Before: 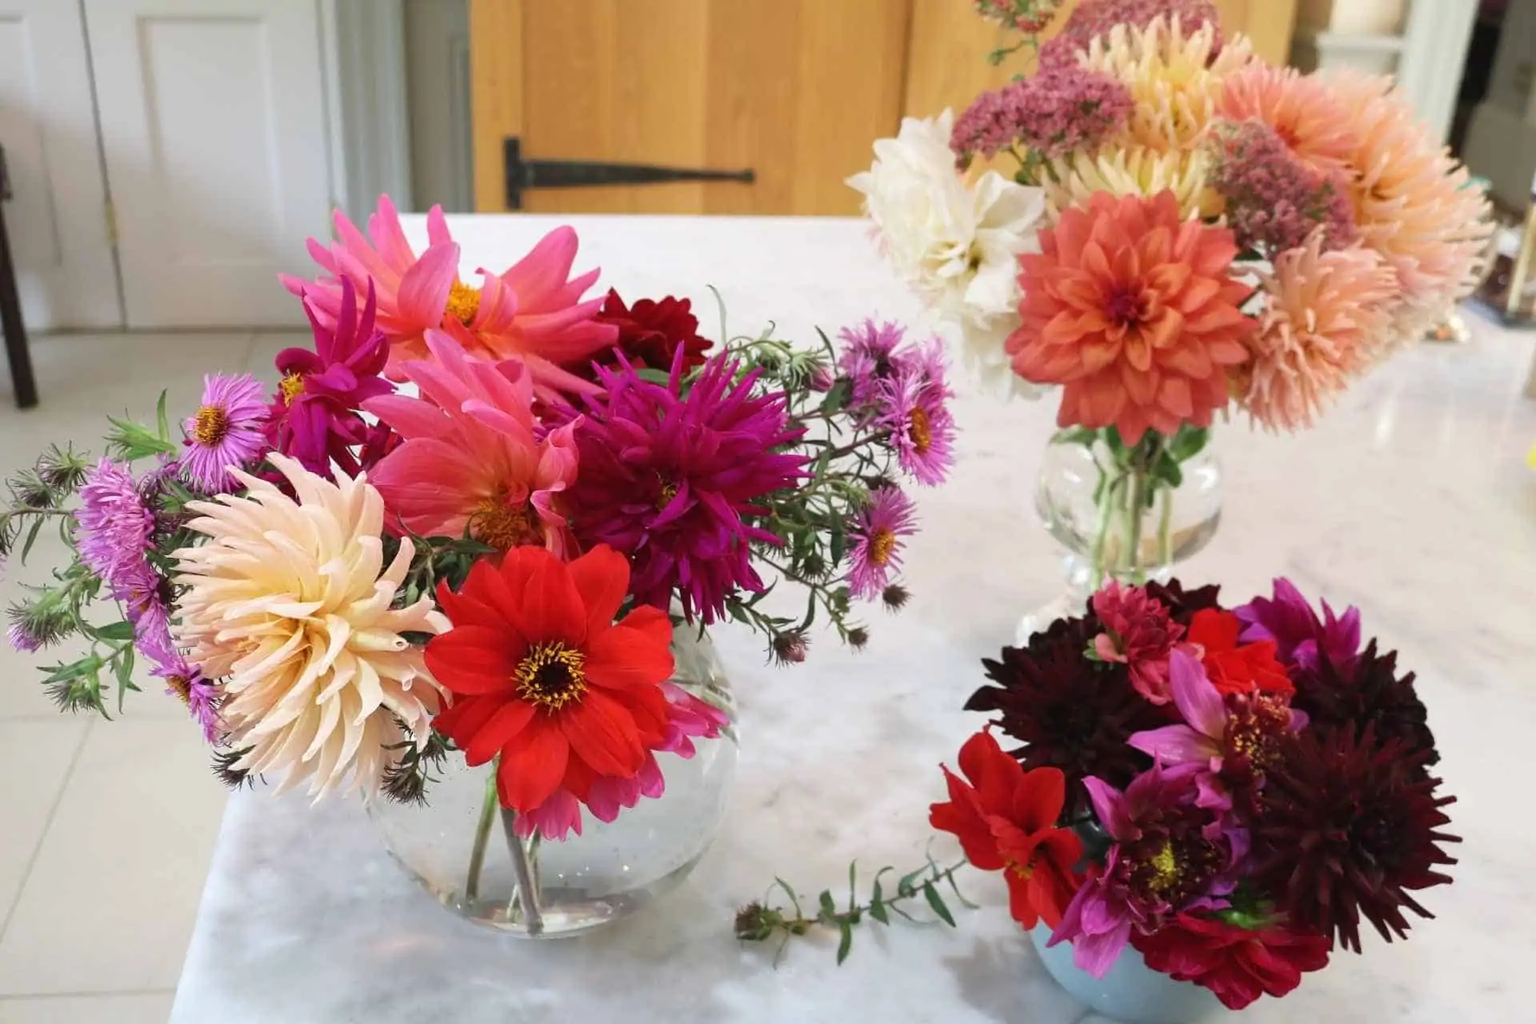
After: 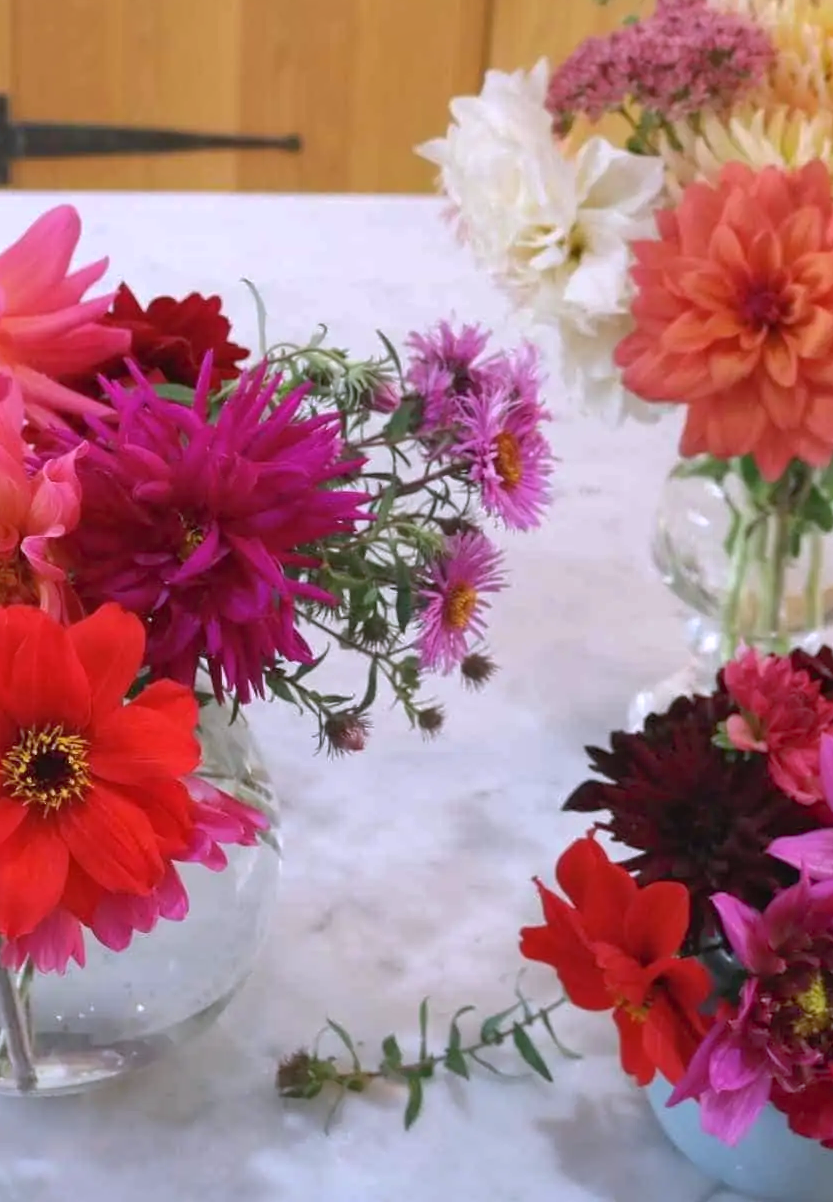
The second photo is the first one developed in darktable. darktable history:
crop: left 33.452%, top 6.025%, right 23.155%
shadows and highlights: on, module defaults
white balance: red 1.004, blue 1.096
